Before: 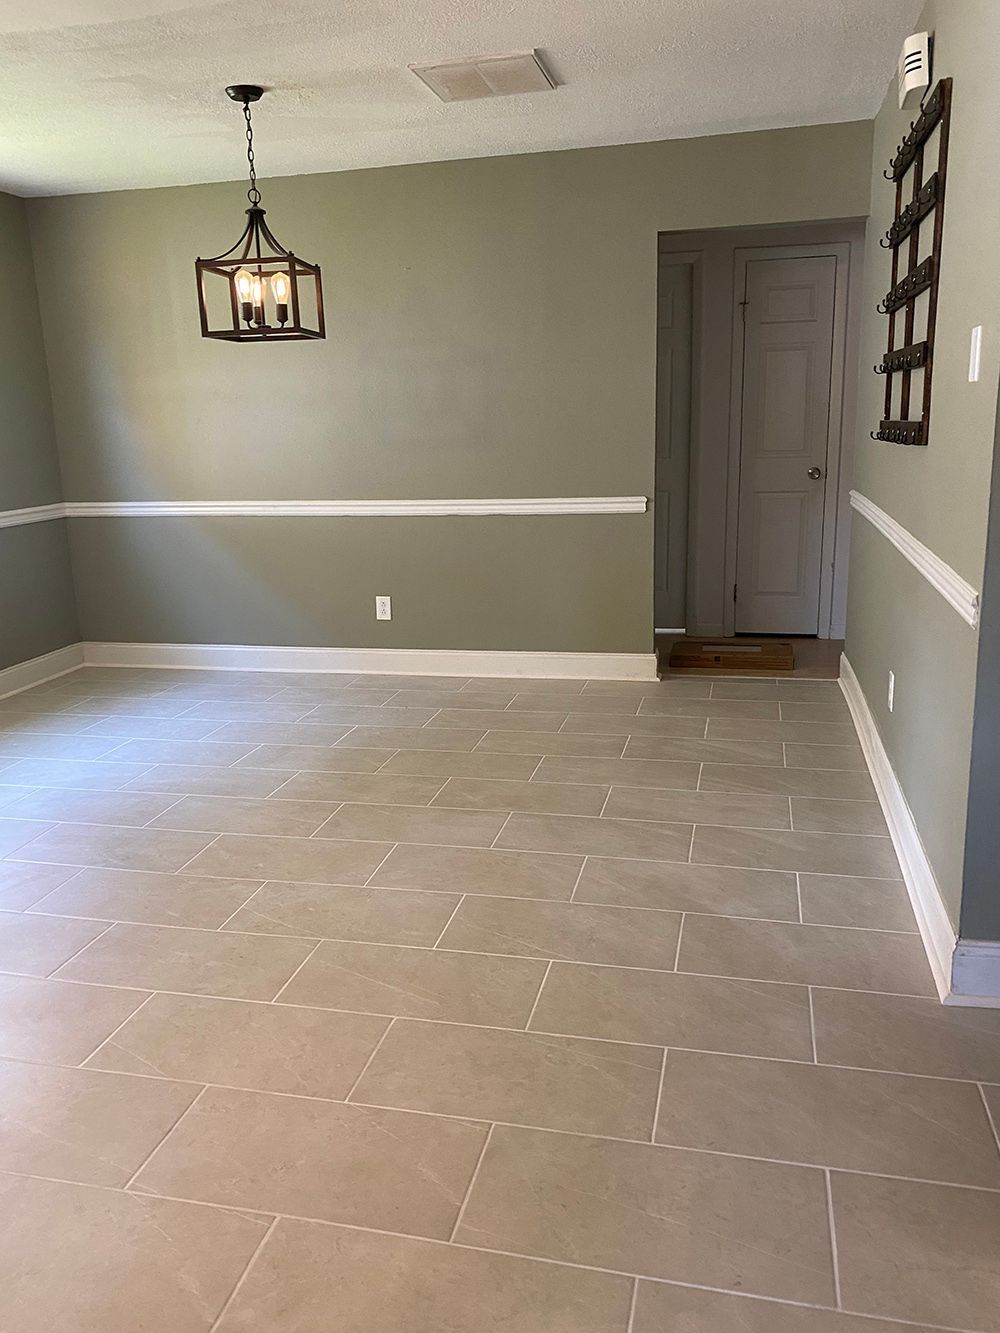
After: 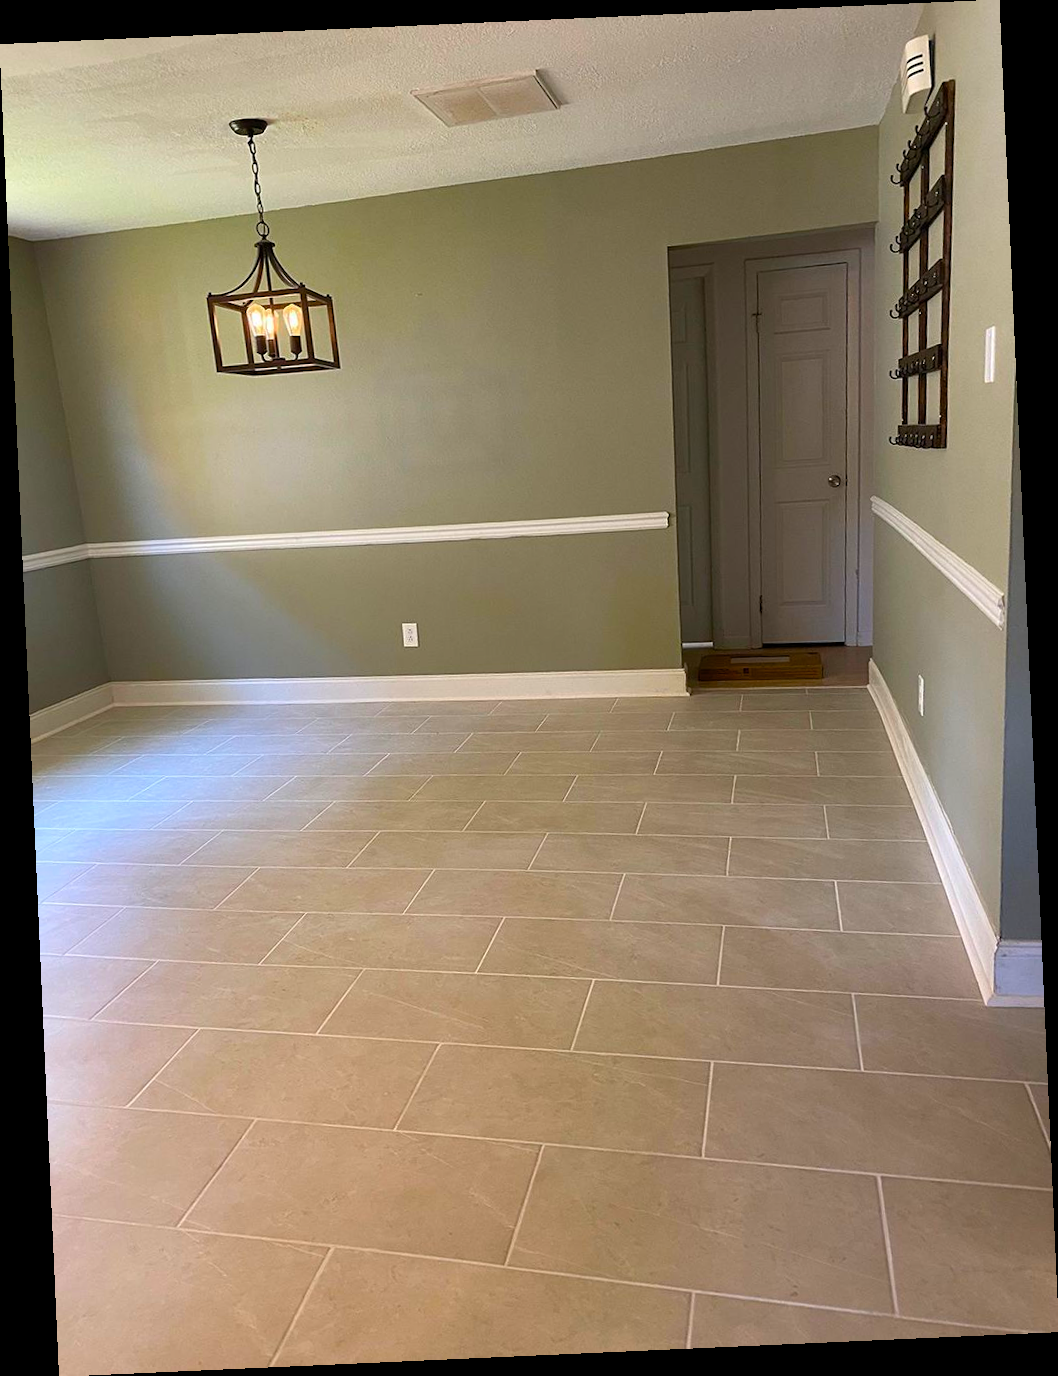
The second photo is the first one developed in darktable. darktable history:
rotate and perspective: rotation -2.56°, automatic cropping off
color balance rgb: linear chroma grading › global chroma 15%, perceptual saturation grading › global saturation 30%
